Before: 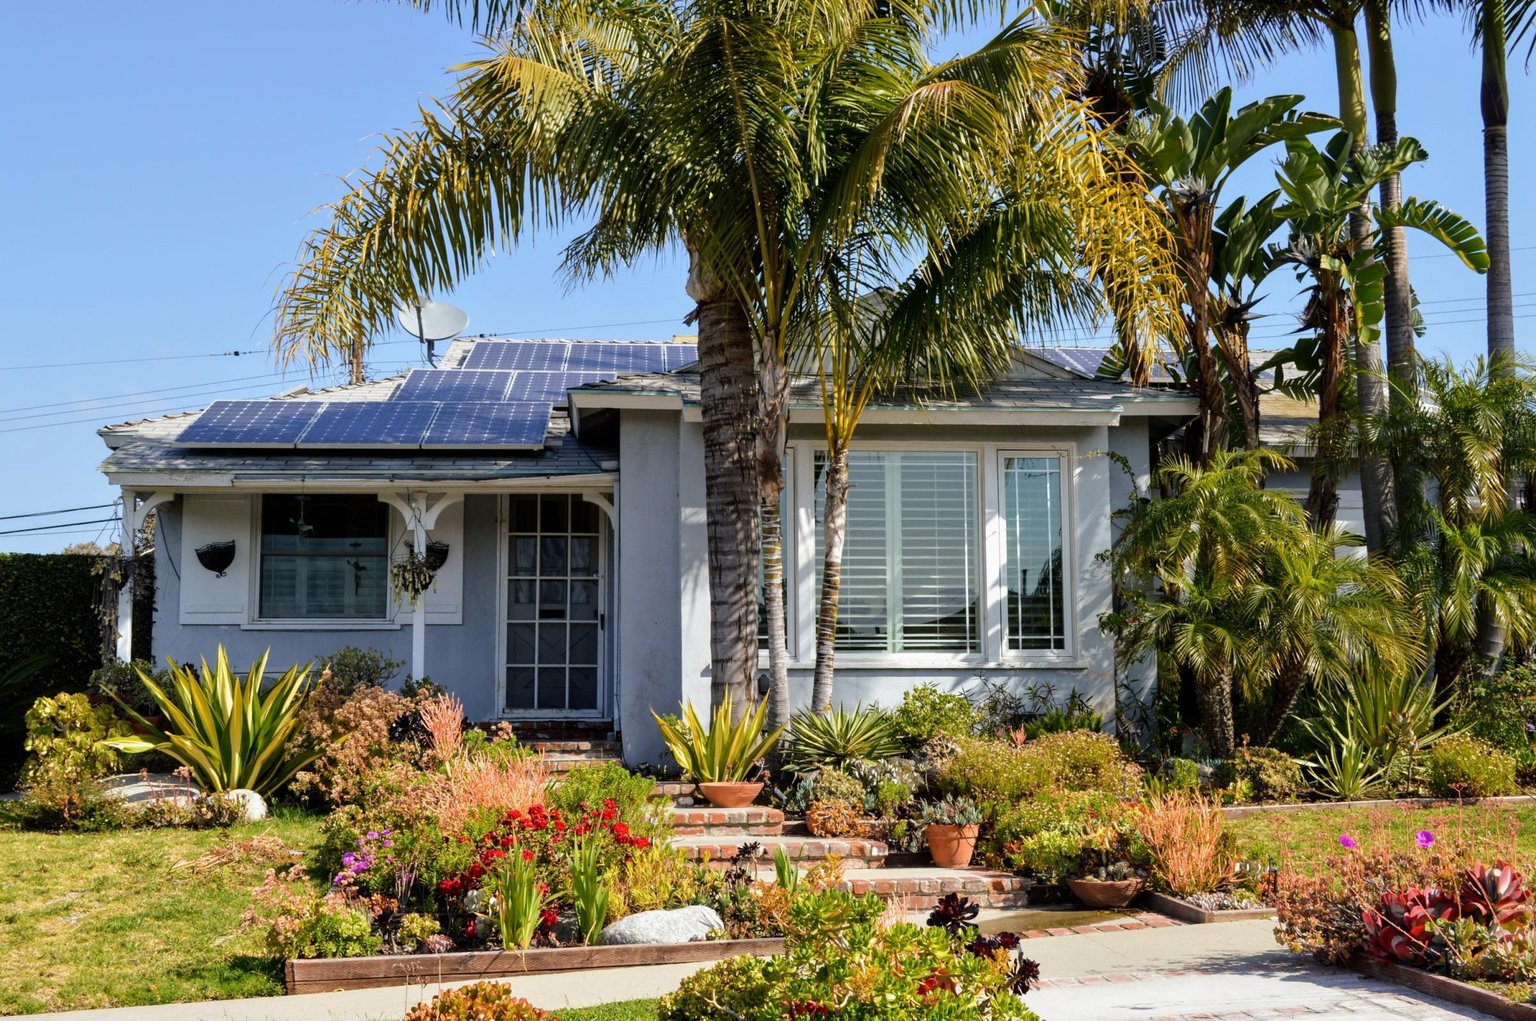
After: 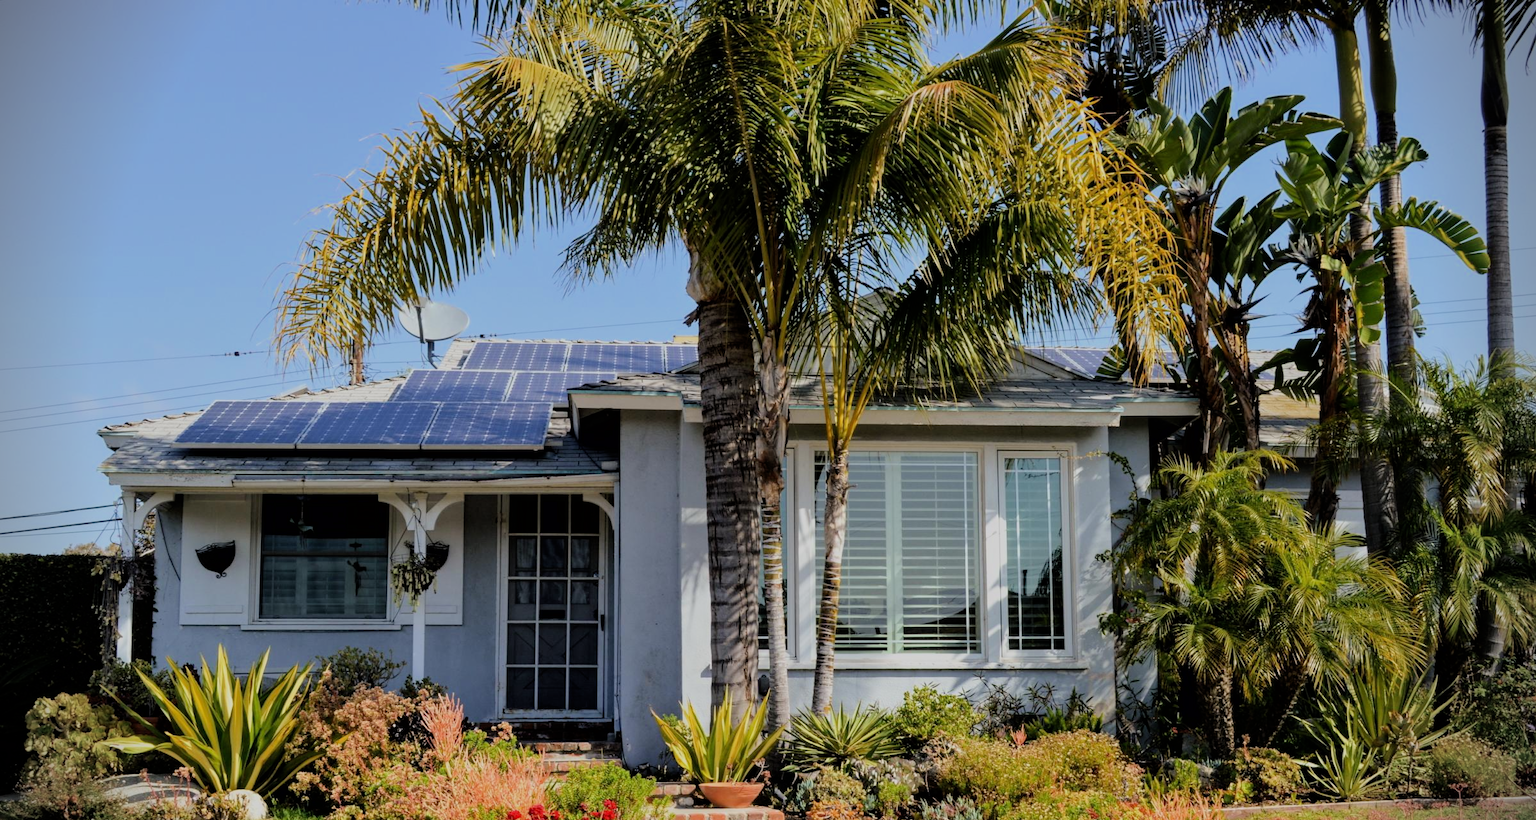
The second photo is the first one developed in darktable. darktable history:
filmic rgb: black relative exposure -7.48 EV, white relative exposure 4.83 EV, hardness 3.4, color science v6 (2022)
vignetting: fall-off start 88.03%, fall-off radius 24.9%
crop: bottom 19.644%
